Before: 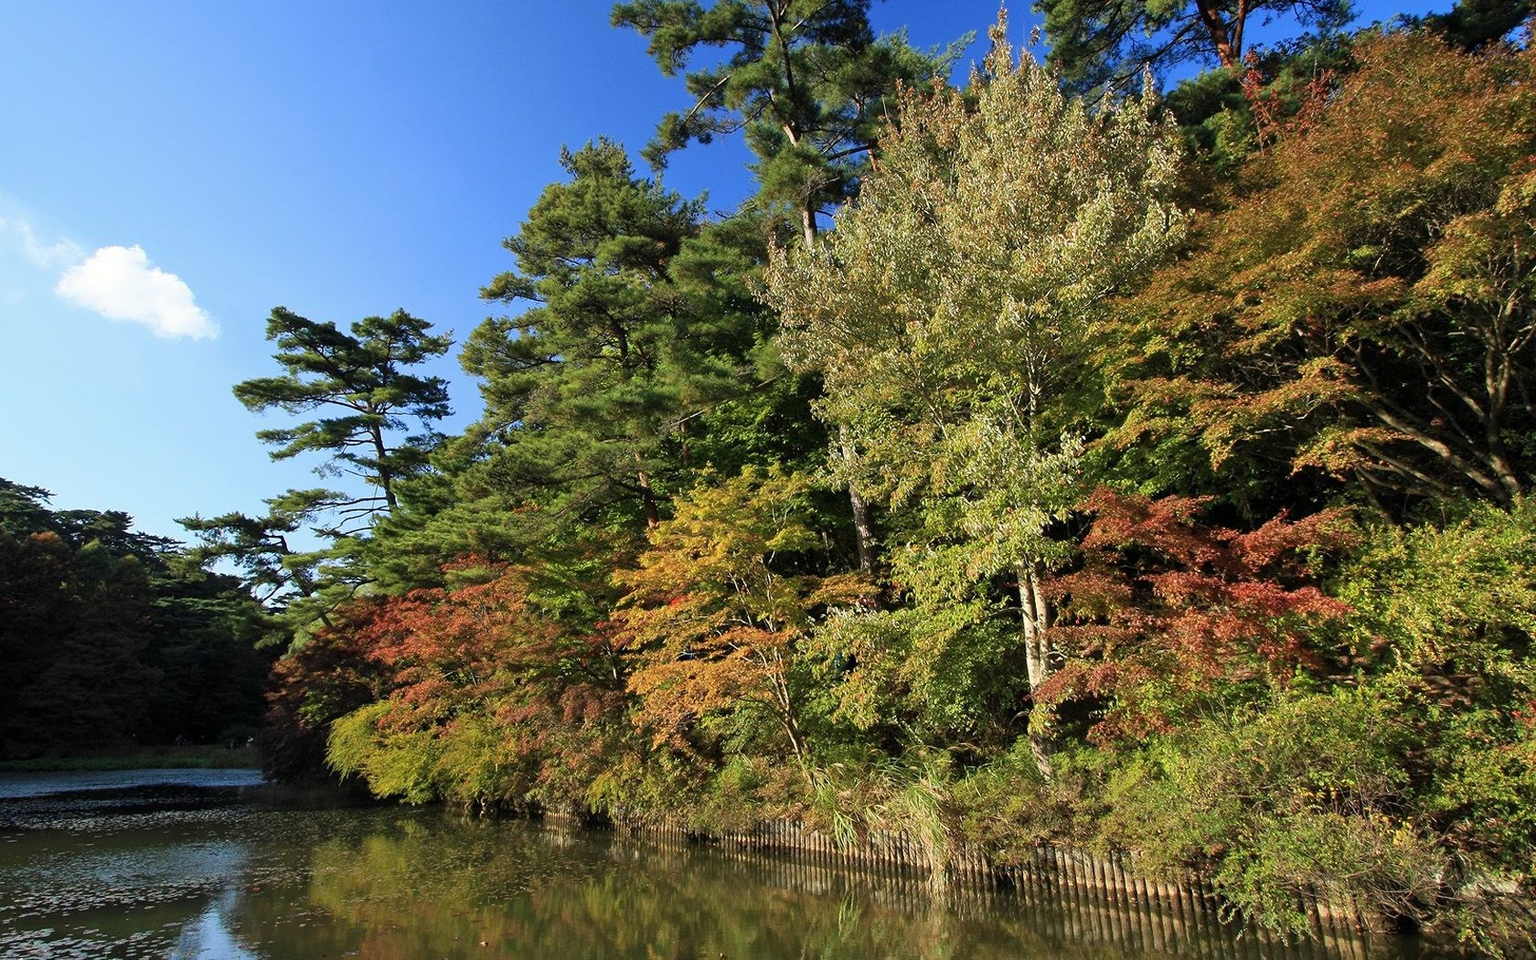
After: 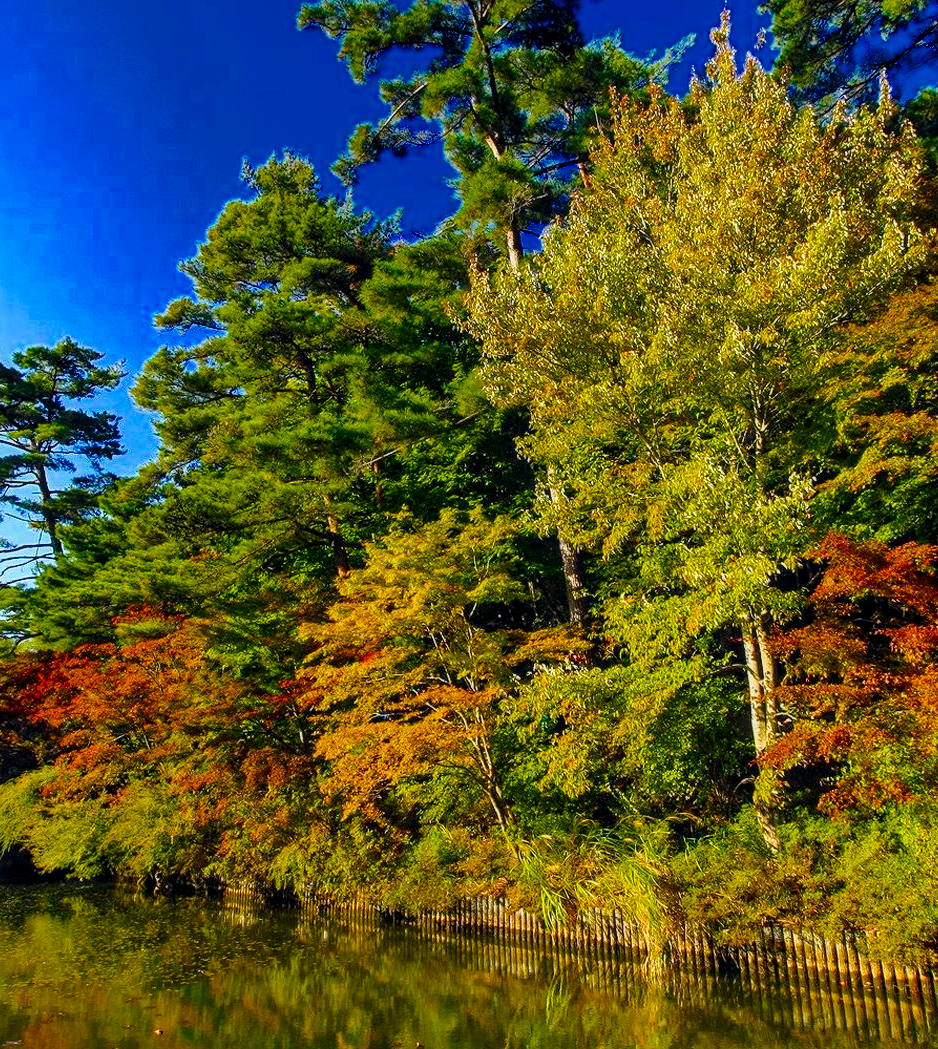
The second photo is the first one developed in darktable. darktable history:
local contrast: detail 130%
color balance rgb: global offset › chroma 0.054%, global offset › hue 253.65°, linear chroma grading › global chroma 33.163%, perceptual saturation grading › global saturation 30.557%, global vibrance 15.952%, saturation formula JzAzBz (2021)
crop: left 22.132%, right 22.016%, bottom 0.006%
tone curve: curves: ch0 [(0, 0.021) (0.049, 0.044) (0.152, 0.14) (0.328, 0.377) (0.473, 0.543) (0.663, 0.734) (0.84, 0.899) (1, 0.969)]; ch1 [(0, 0) (0.302, 0.331) (0.427, 0.433) (0.472, 0.47) (0.502, 0.503) (0.527, 0.524) (0.564, 0.591) (0.602, 0.632) (0.677, 0.701) (0.859, 0.885) (1, 1)]; ch2 [(0, 0) (0.33, 0.301) (0.447, 0.44) (0.487, 0.496) (0.502, 0.516) (0.535, 0.563) (0.565, 0.6) (0.618, 0.629) (1, 1)], preserve colors none
